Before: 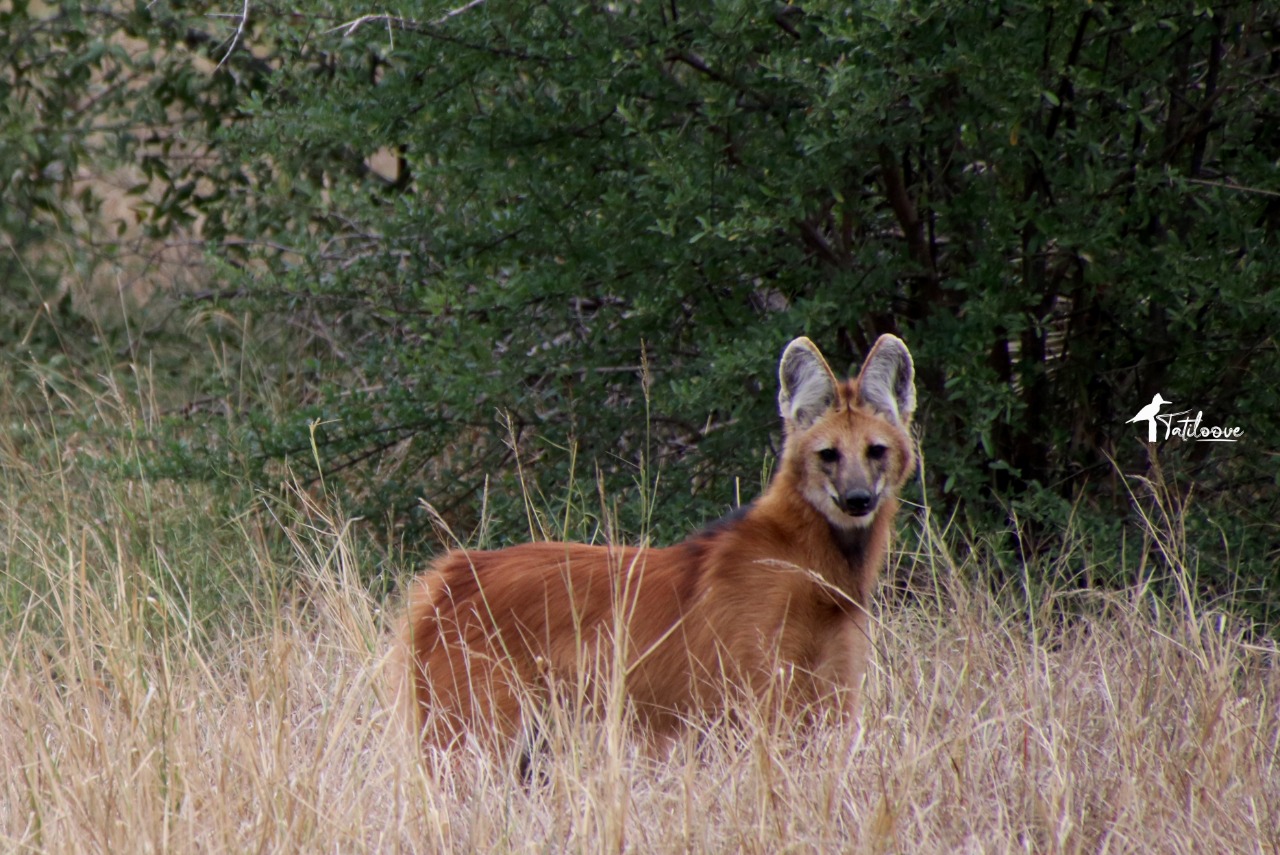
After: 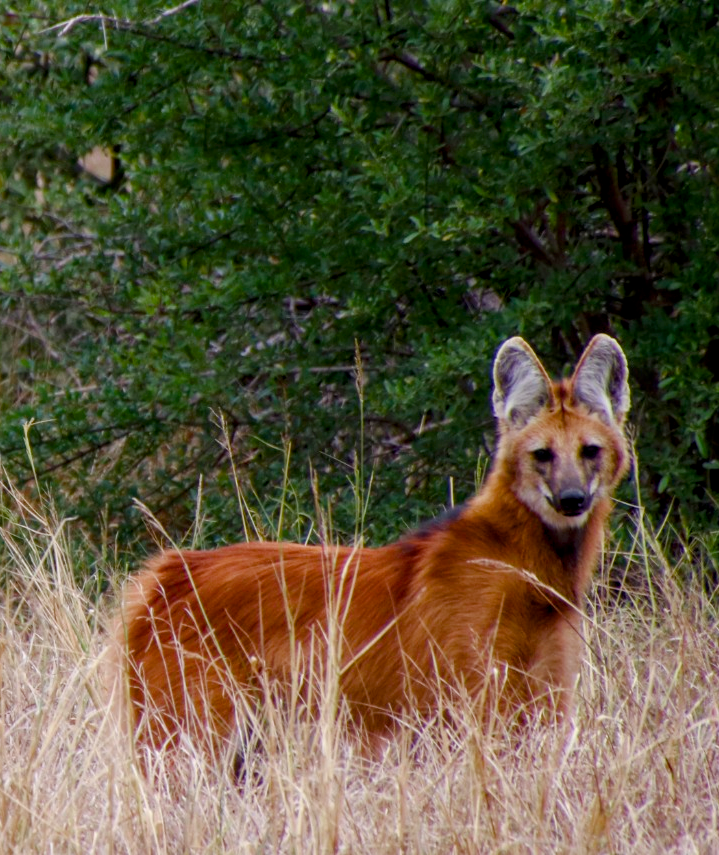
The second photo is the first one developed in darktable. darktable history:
crop and rotate: left 22.351%, right 21.46%
local contrast: on, module defaults
color balance rgb: perceptual saturation grading › global saturation 24.818%, perceptual saturation grading › highlights -50.87%, perceptual saturation grading › mid-tones 19.751%, perceptual saturation grading › shadows 60.695%, global vibrance 20%
